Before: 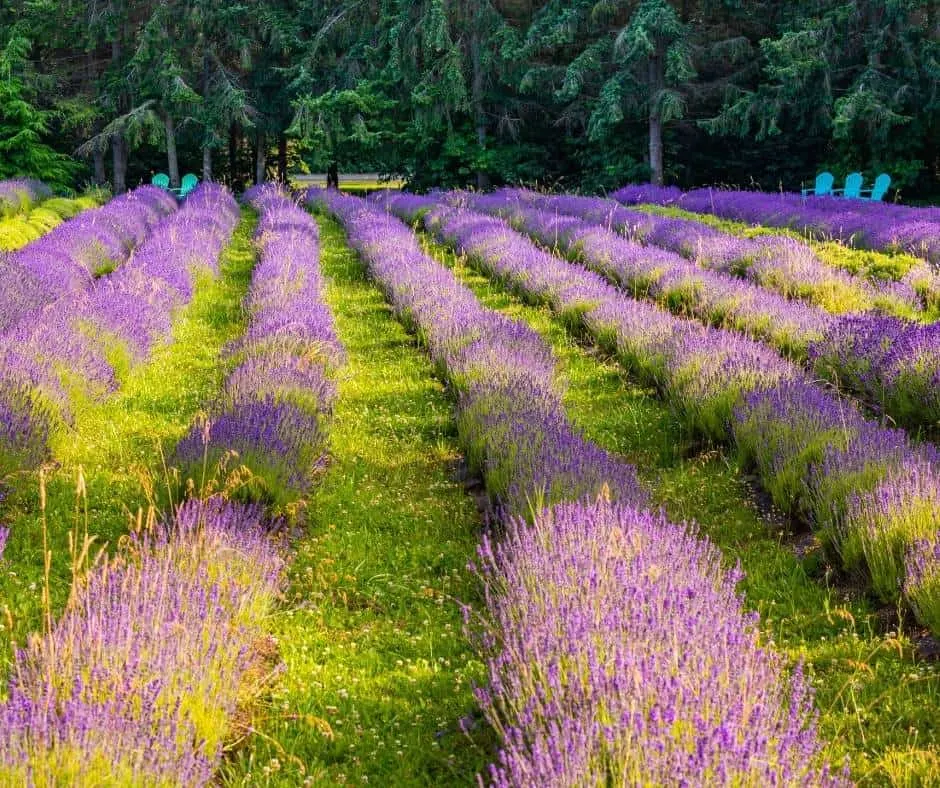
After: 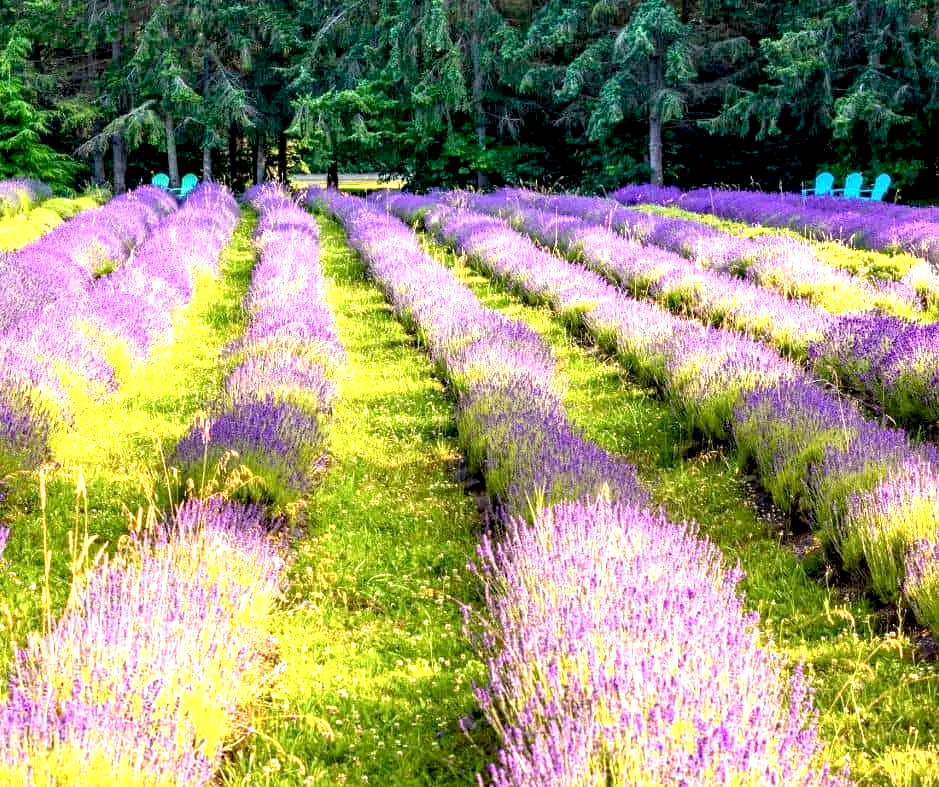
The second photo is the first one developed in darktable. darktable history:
color zones: curves: ch0 [(0, 0.558) (0.143, 0.559) (0.286, 0.529) (0.429, 0.505) (0.571, 0.5) (0.714, 0.5) (0.857, 0.5) (1, 0.558)]; ch1 [(0, 0.469) (0.01, 0.469) (0.12, 0.446) (0.248, 0.469) (0.5, 0.5) (0.748, 0.5) (0.99, 0.469) (1, 0.469)]
exposure: black level correction 0.008, exposure 0.967 EV, compensate exposure bias true, compensate highlight preservation false
local contrast: highlights 106%, shadows 98%, detail 120%, midtone range 0.2
